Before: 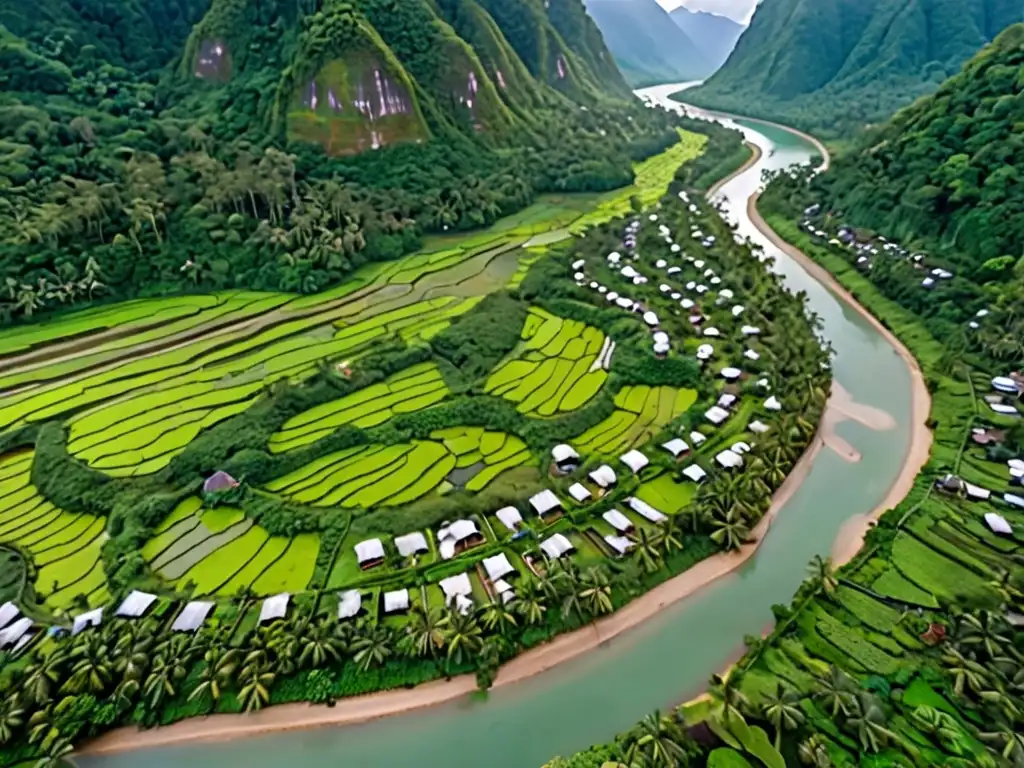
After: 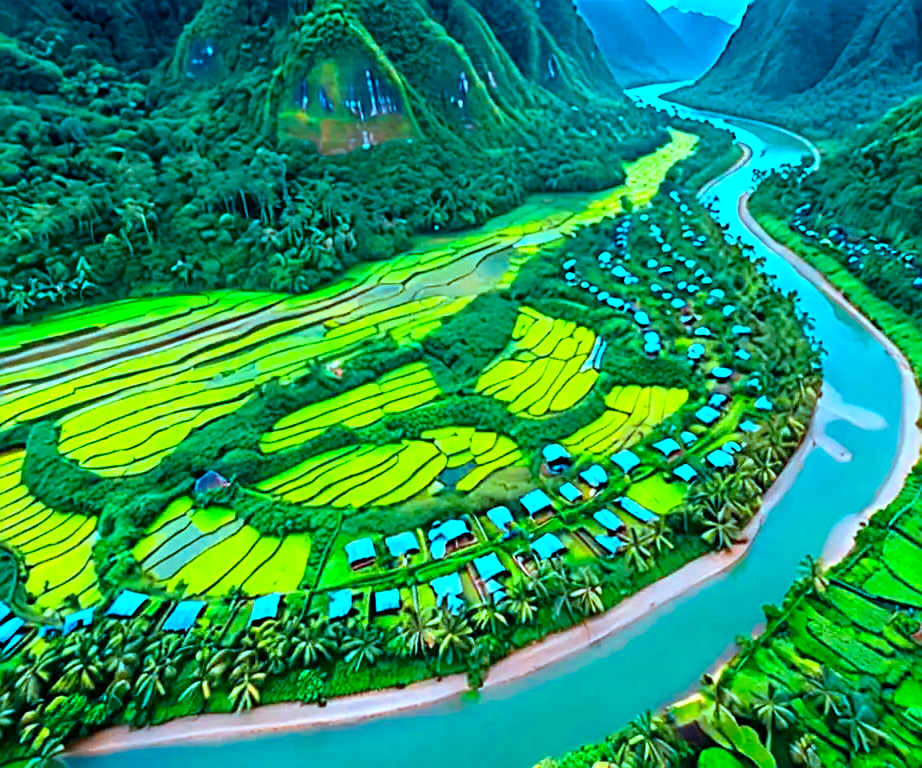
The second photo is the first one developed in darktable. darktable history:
crop and rotate: left 0.906%, right 8.978%
color calibration: output R [1.422, -0.35, -0.252, 0], output G [-0.238, 1.259, -0.084, 0], output B [-0.081, -0.196, 1.58, 0], output brightness [0.49, 0.671, -0.57, 0], x 0.38, y 0.389, temperature 4078.43 K
sharpen: on, module defaults
